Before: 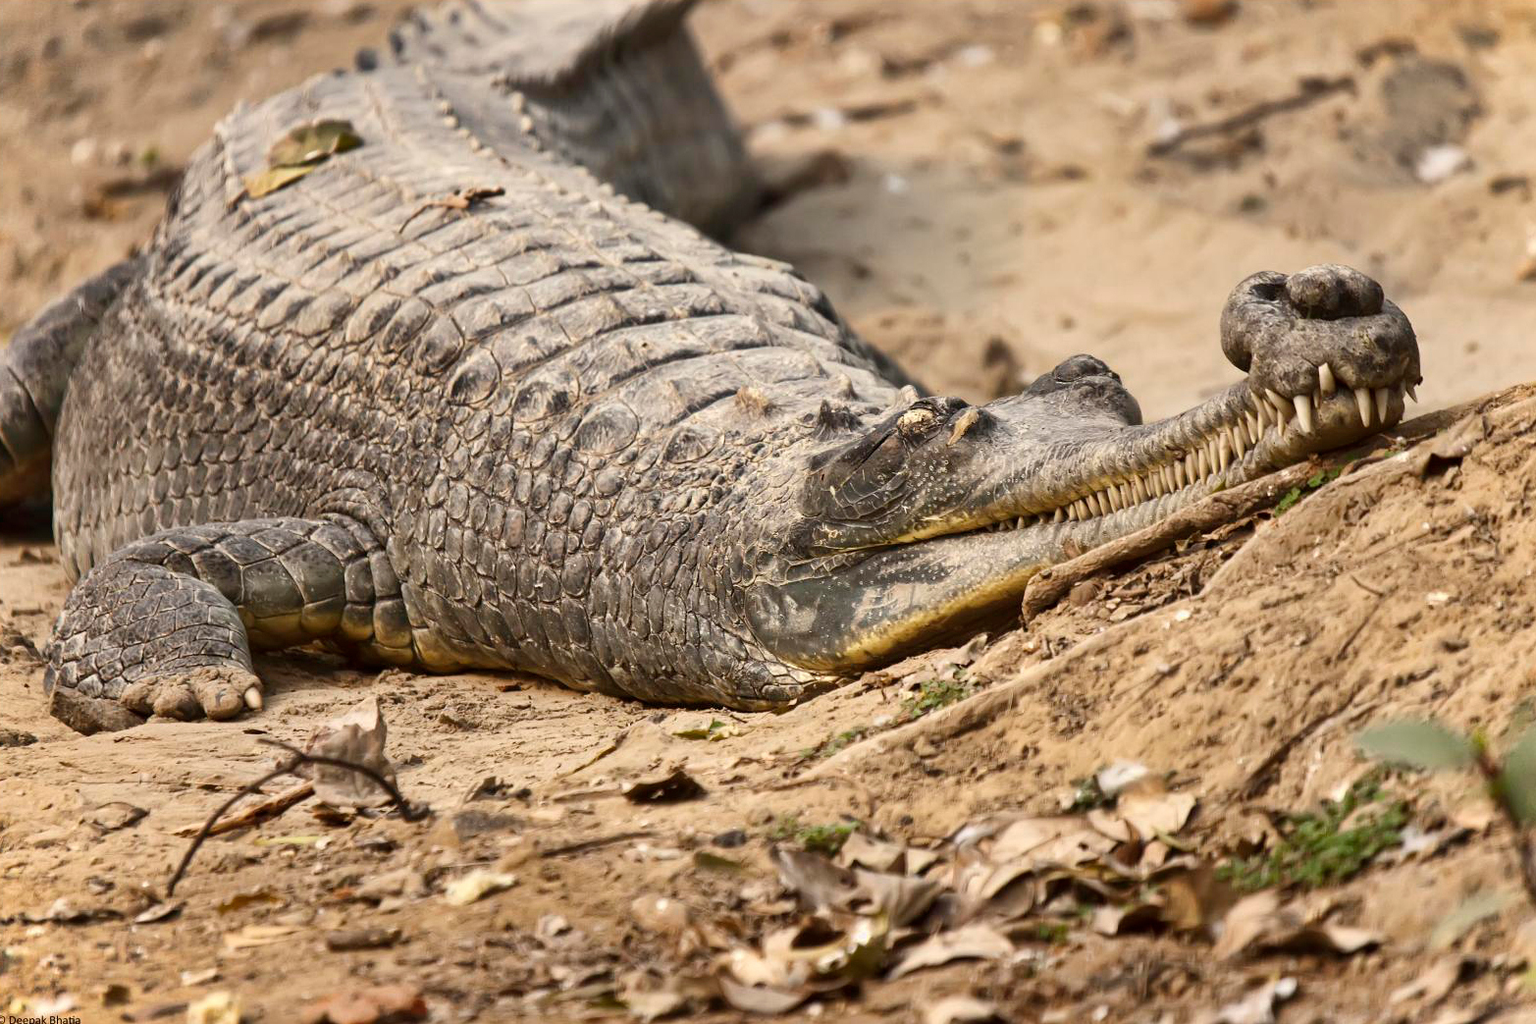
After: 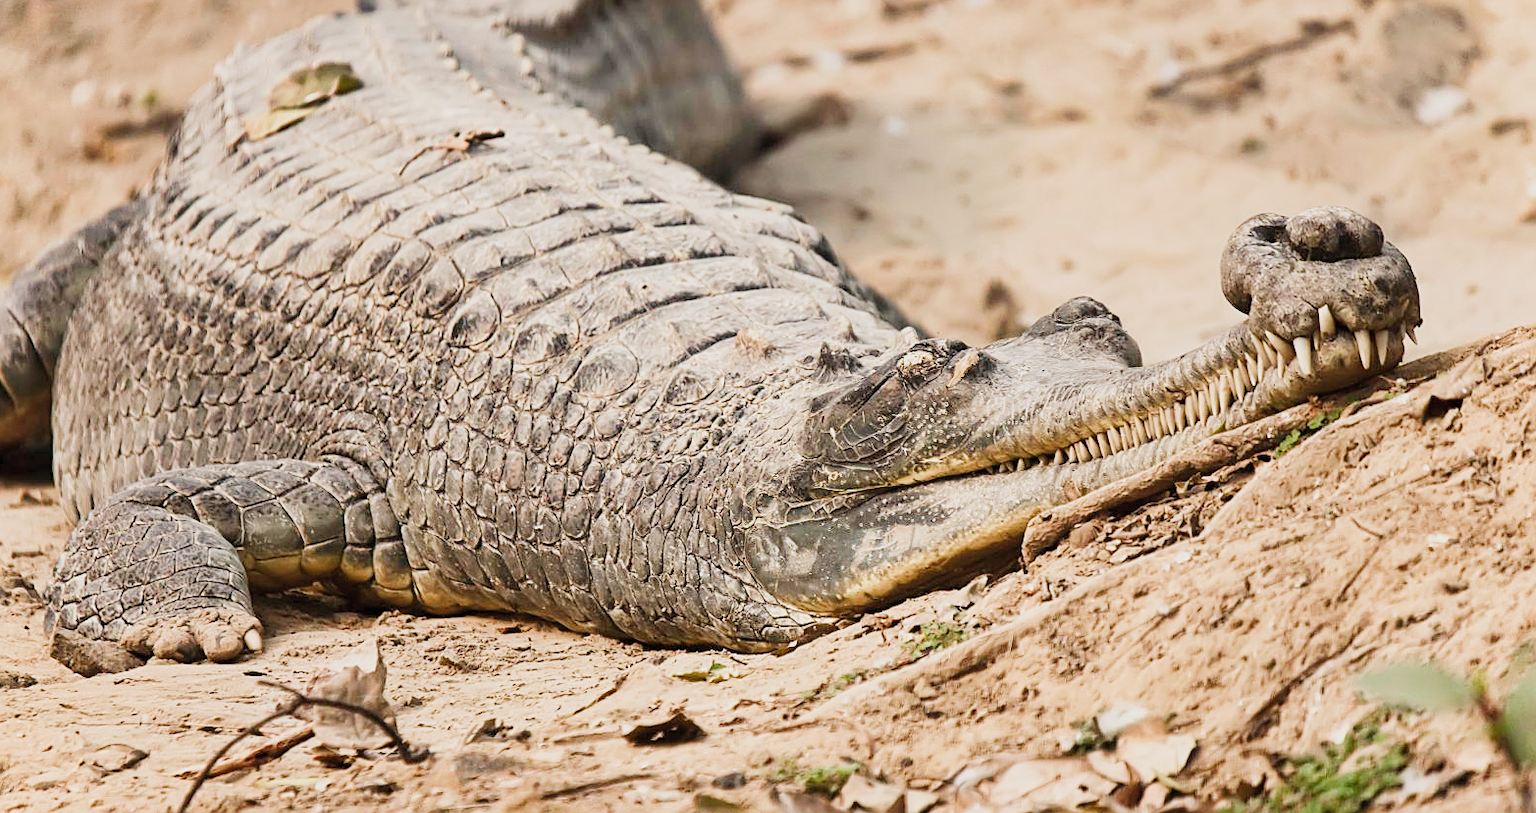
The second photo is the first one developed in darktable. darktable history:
exposure: exposure 1.001 EV, compensate highlight preservation false
filmic rgb: black relative exposure -7.65 EV, white relative exposure 4.56 EV, hardness 3.61, color science v5 (2021), contrast in shadows safe, contrast in highlights safe
sharpen: on, module defaults
crop and rotate: top 5.662%, bottom 14.801%
